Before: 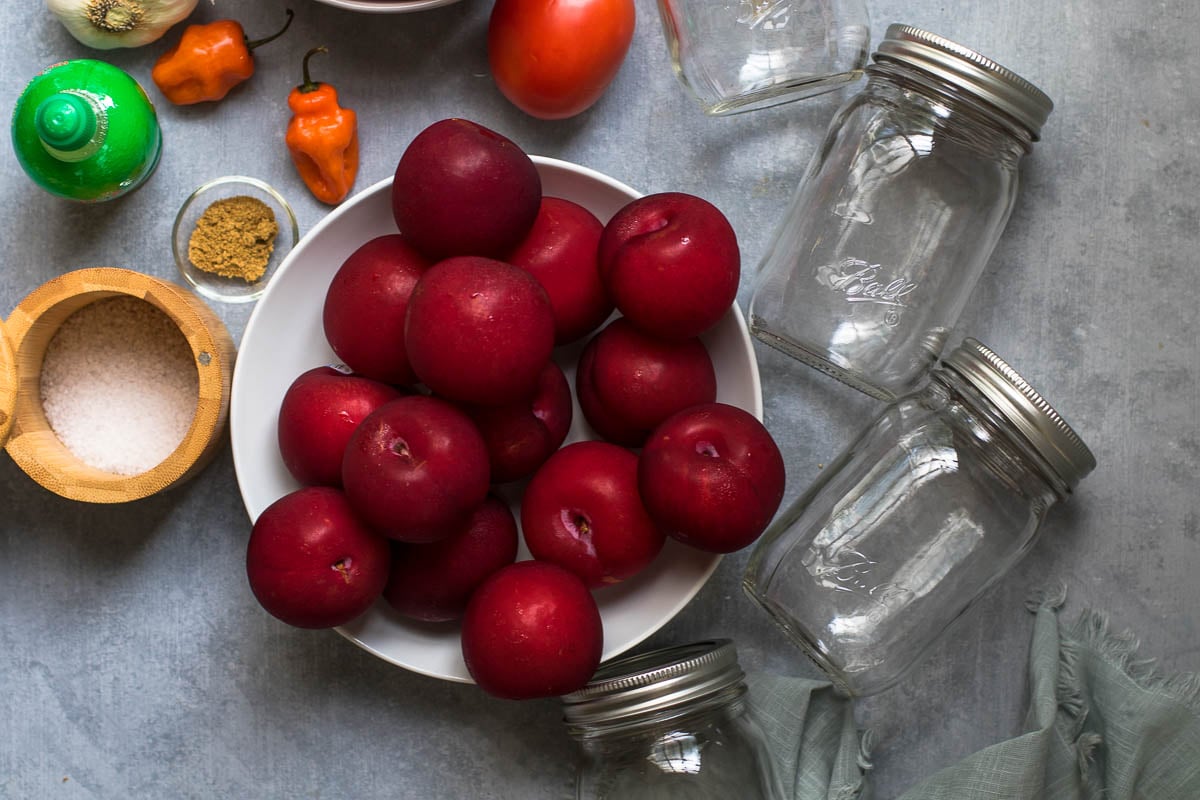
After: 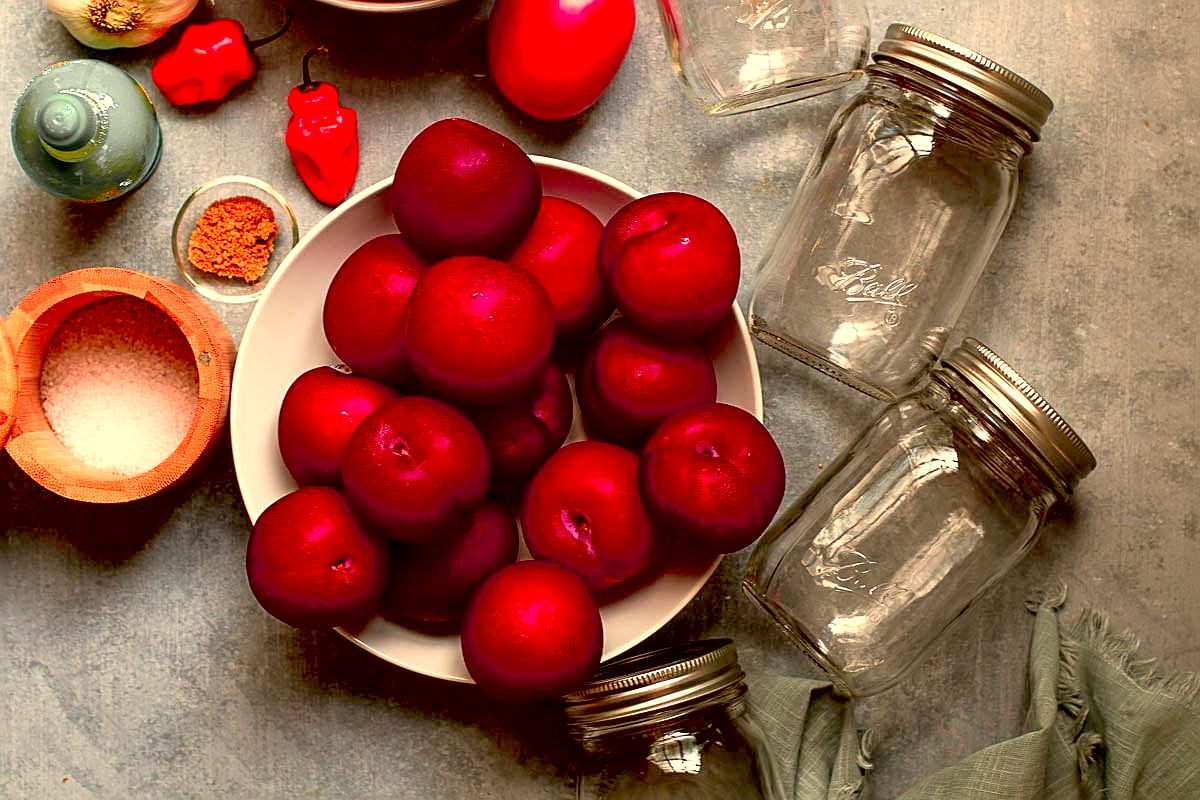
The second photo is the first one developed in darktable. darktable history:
contrast equalizer: y [[0.5 ×6], [0.5 ×6], [0.975, 0.964, 0.925, 0.865, 0.793, 0.721], [0 ×6], [0 ×6]]
grain: coarseness 0.81 ISO, strength 1.34%, mid-tones bias 0%
sharpen: on, module defaults
white balance: red 1.123, blue 0.83
contrast brightness saturation: contrast 0.04, saturation 0.16
exposure: black level correction 0.031, exposure 0.304 EV, compensate highlight preservation false
color zones: curves: ch1 [(0.29, 0.492) (0.373, 0.185) (0.509, 0.481)]; ch2 [(0.25, 0.462) (0.749, 0.457)], mix 40.67%
